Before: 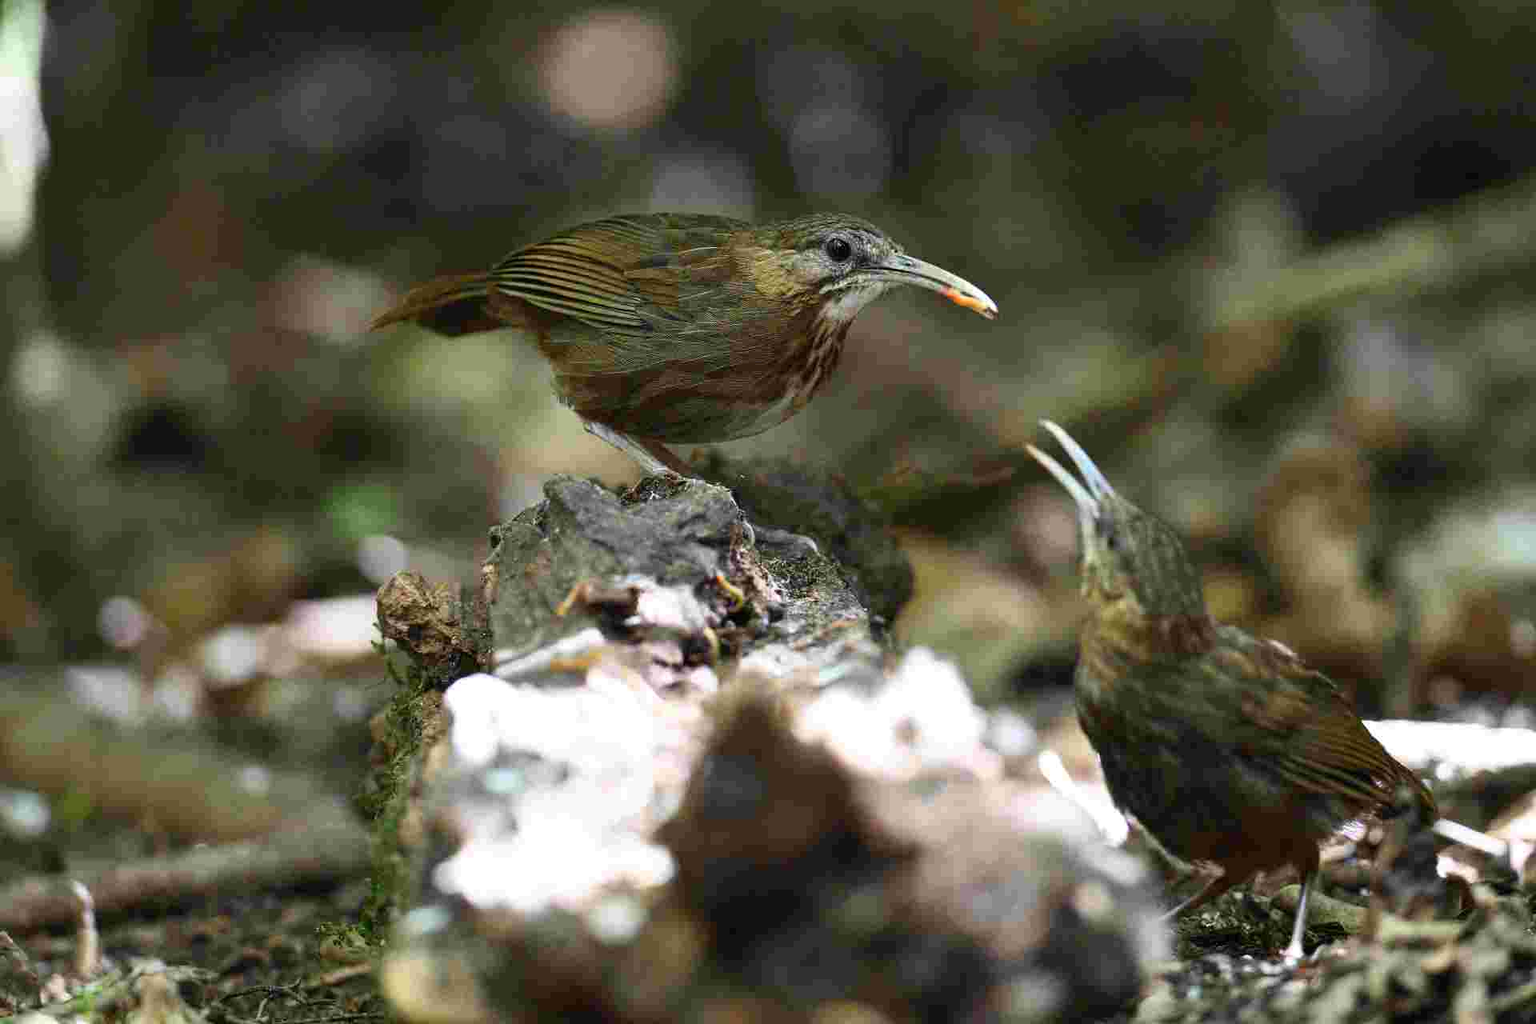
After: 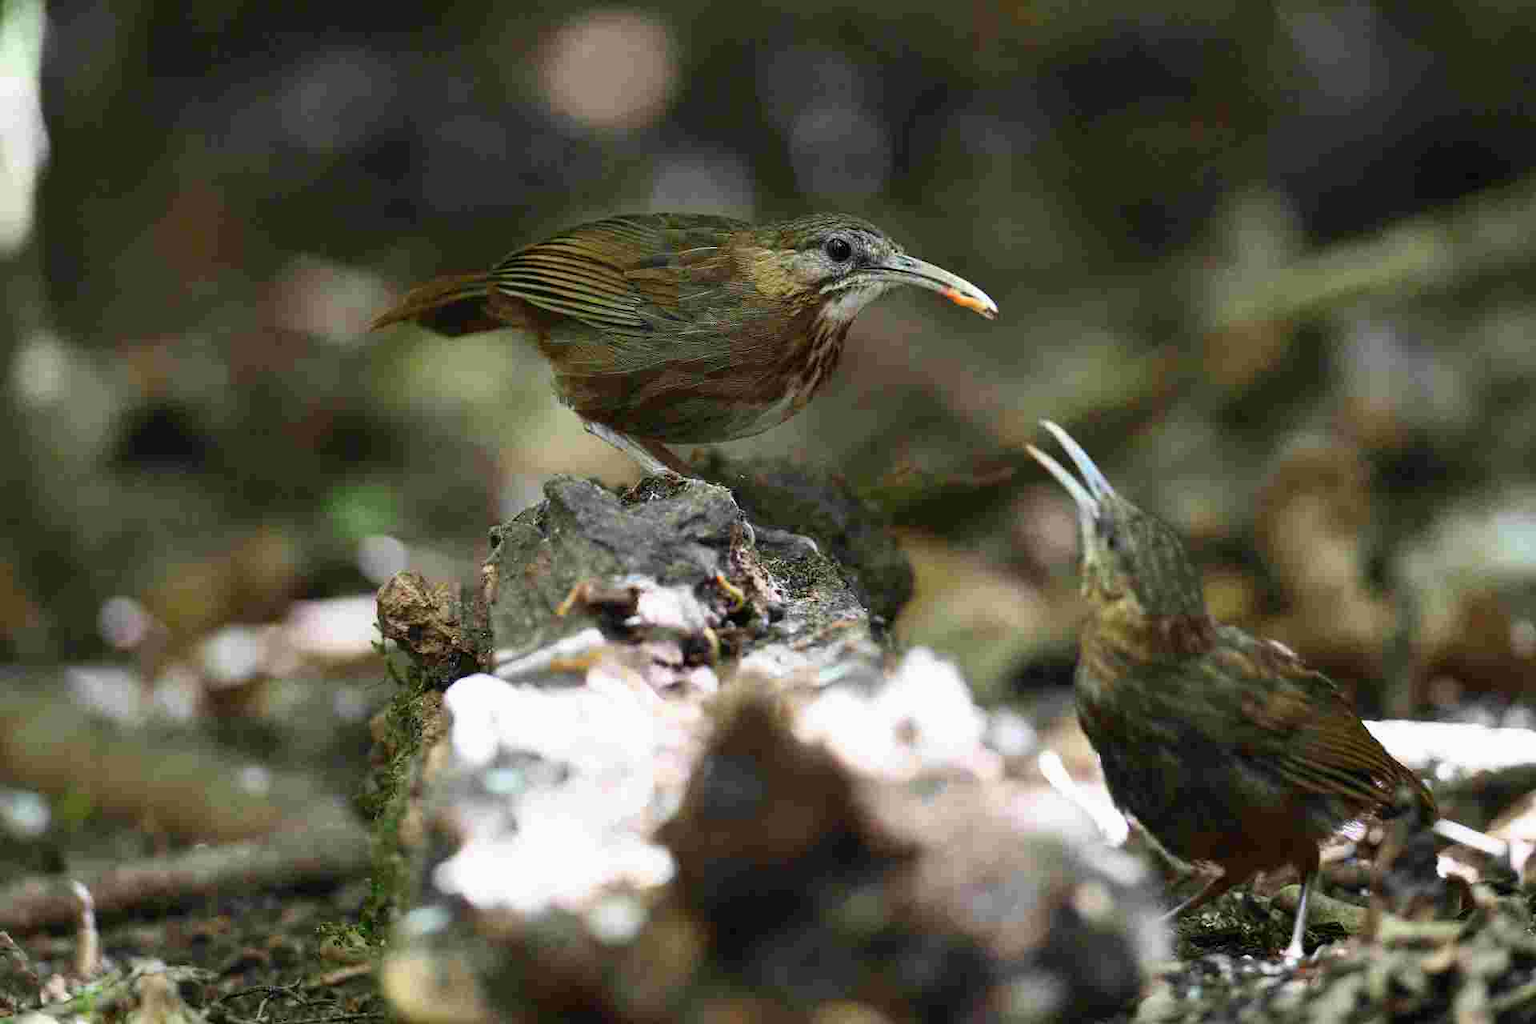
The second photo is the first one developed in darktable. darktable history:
exposure: exposure -0.05 EV
